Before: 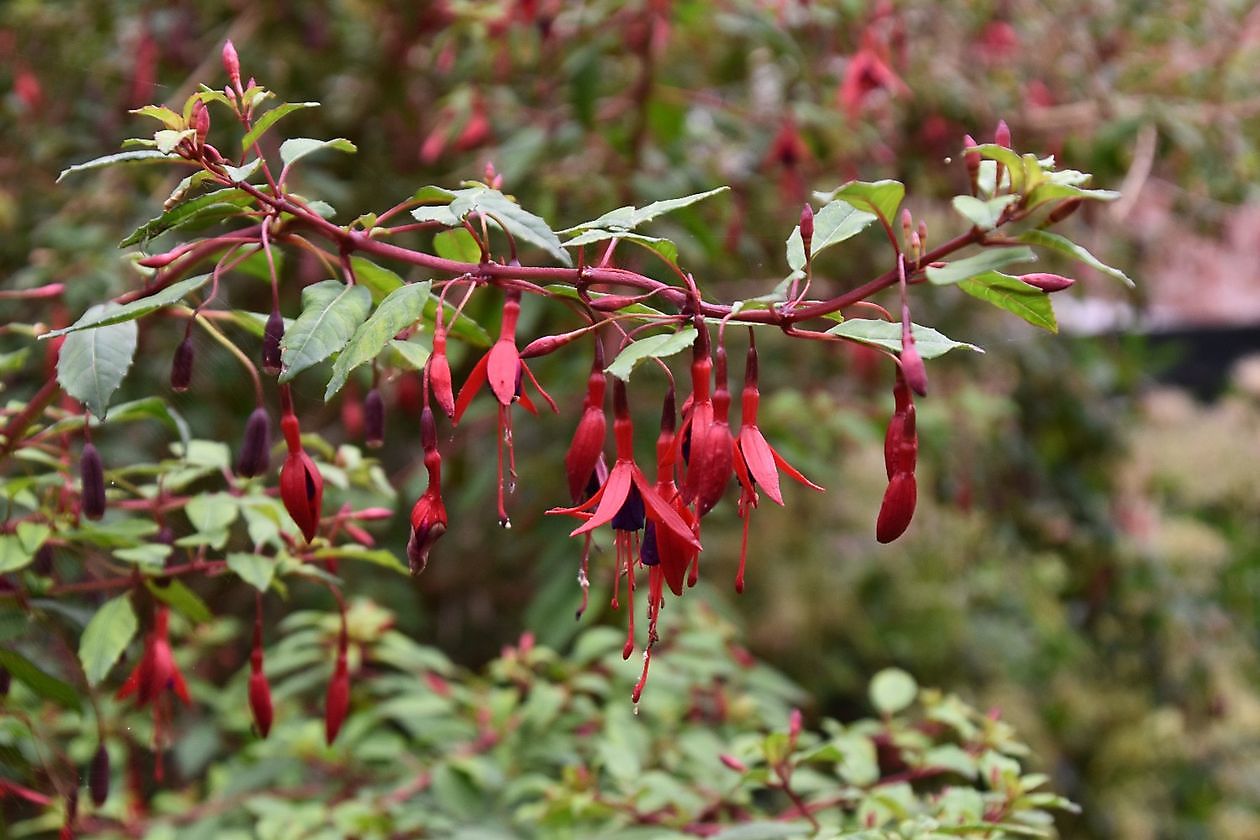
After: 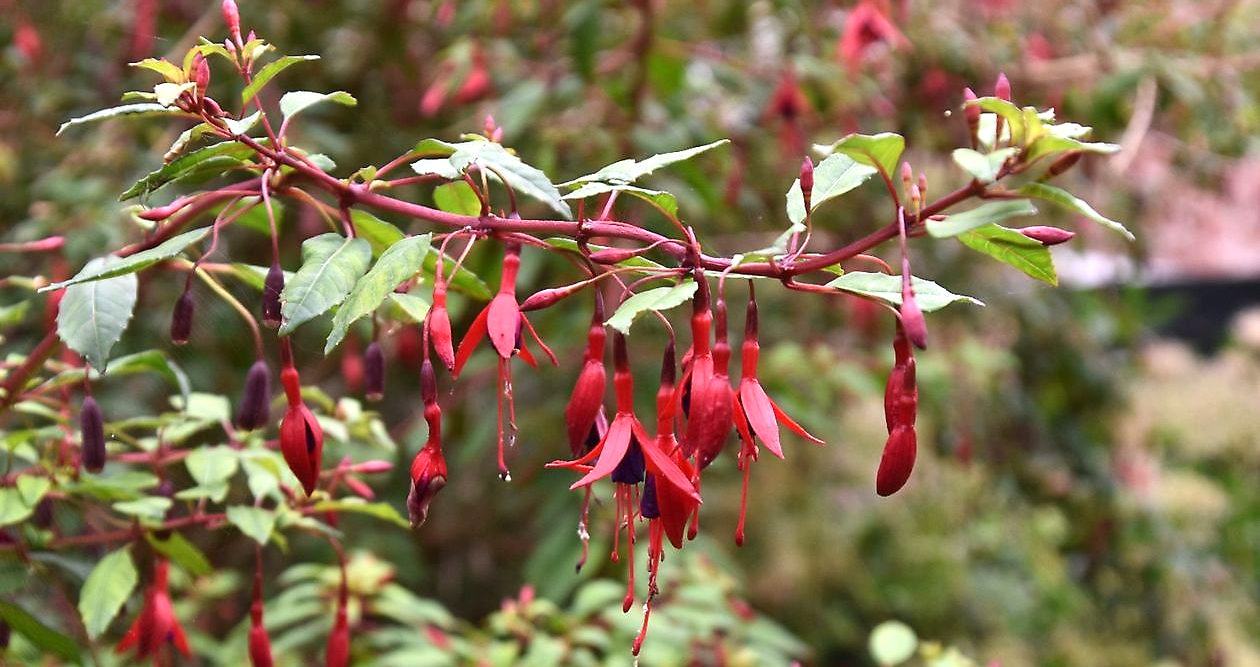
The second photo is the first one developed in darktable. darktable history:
crop and rotate: top 5.65%, bottom 14.866%
exposure: exposure 0.525 EV, compensate exposure bias true, compensate highlight preservation false
